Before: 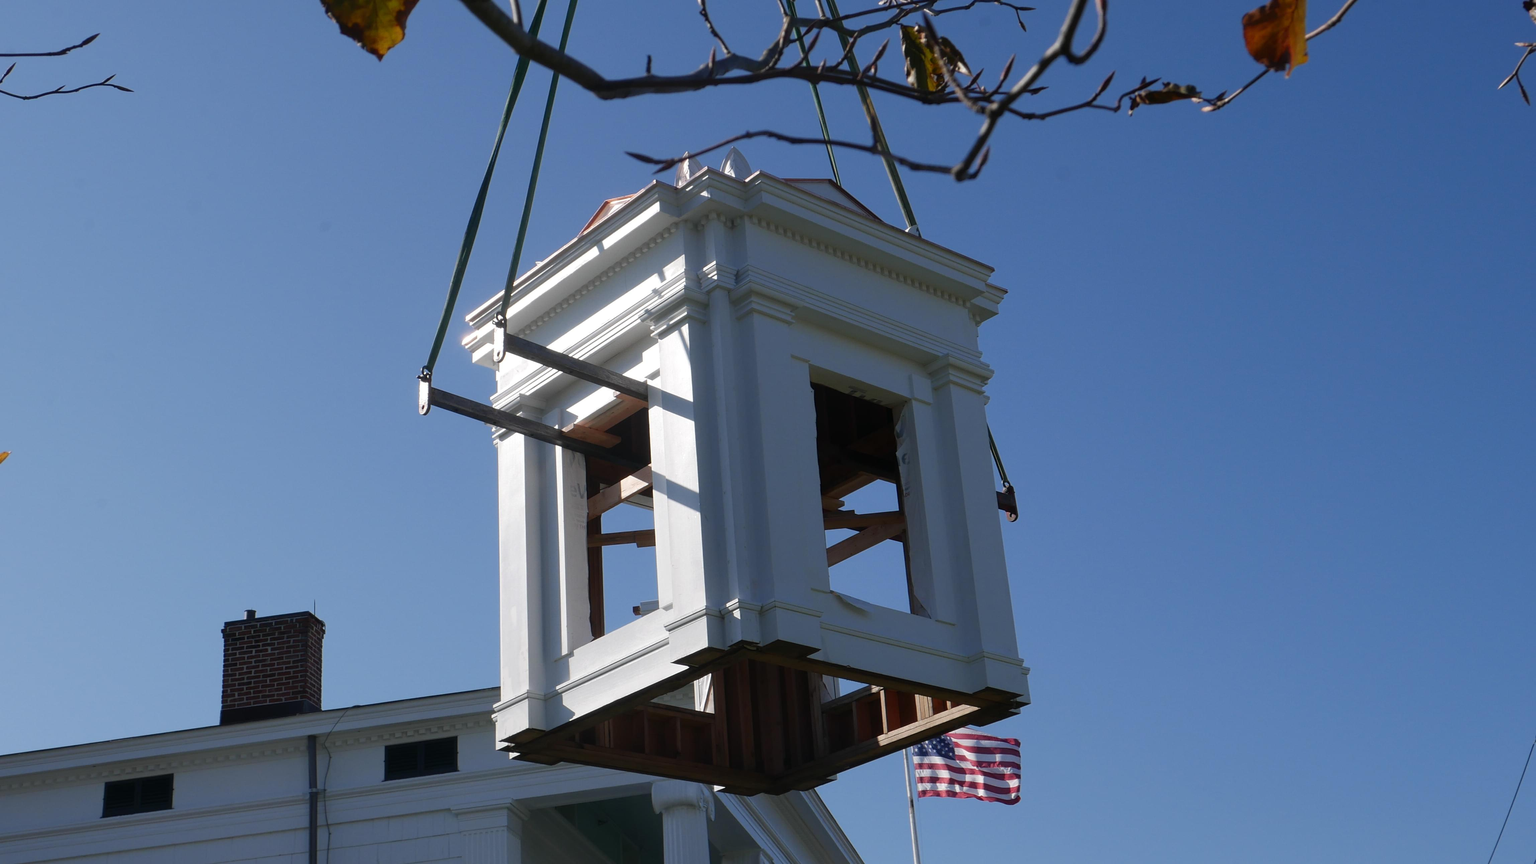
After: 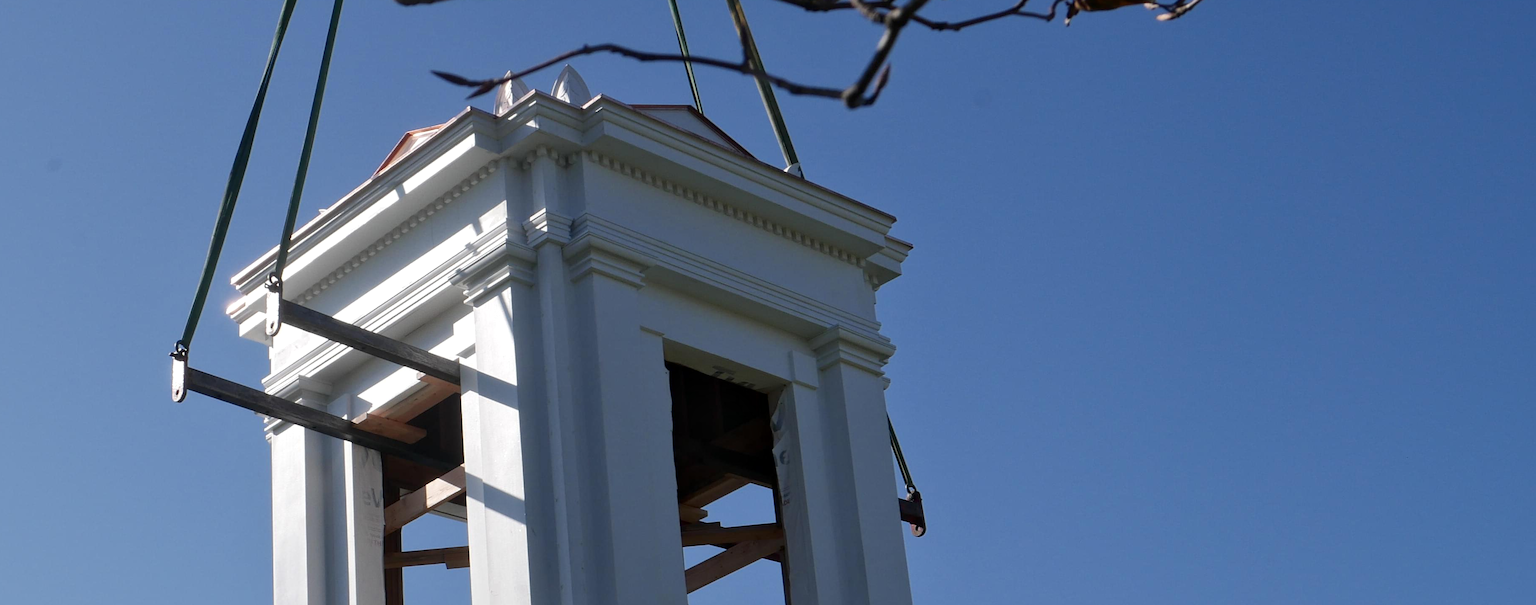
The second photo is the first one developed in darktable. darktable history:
local contrast: mode bilateral grid, contrast 20, coarseness 50, detail 130%, midtone range 0.2
crop: left 18.38%, top 11.092%, right 2.134%, bottom 33.217%
